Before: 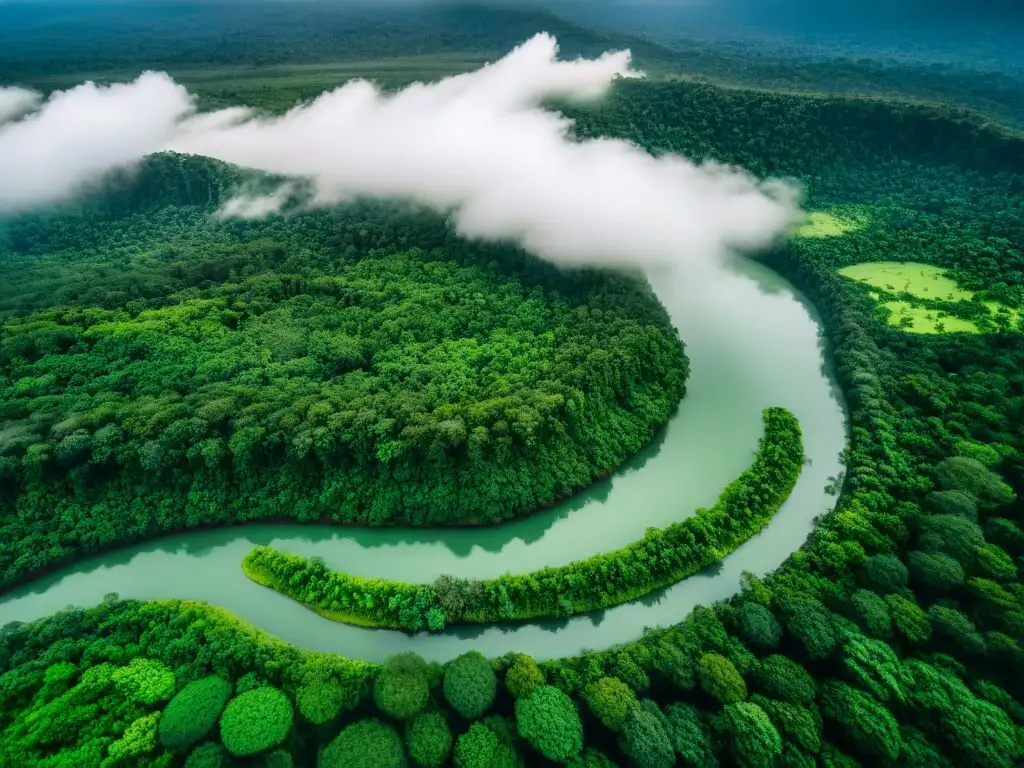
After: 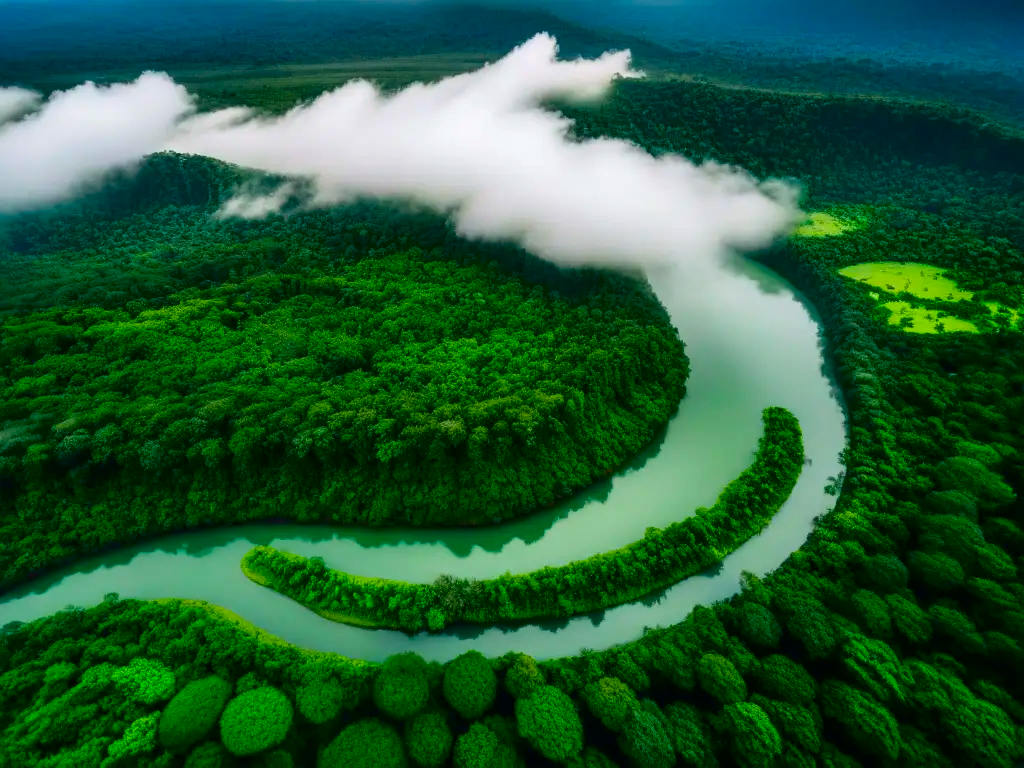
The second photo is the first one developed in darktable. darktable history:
contrast brightness saturation: contrast 0.07, brightness -0.126, saturation 0.065
color balance rgb: perceptual saturation grading › global saturation 35.562%
